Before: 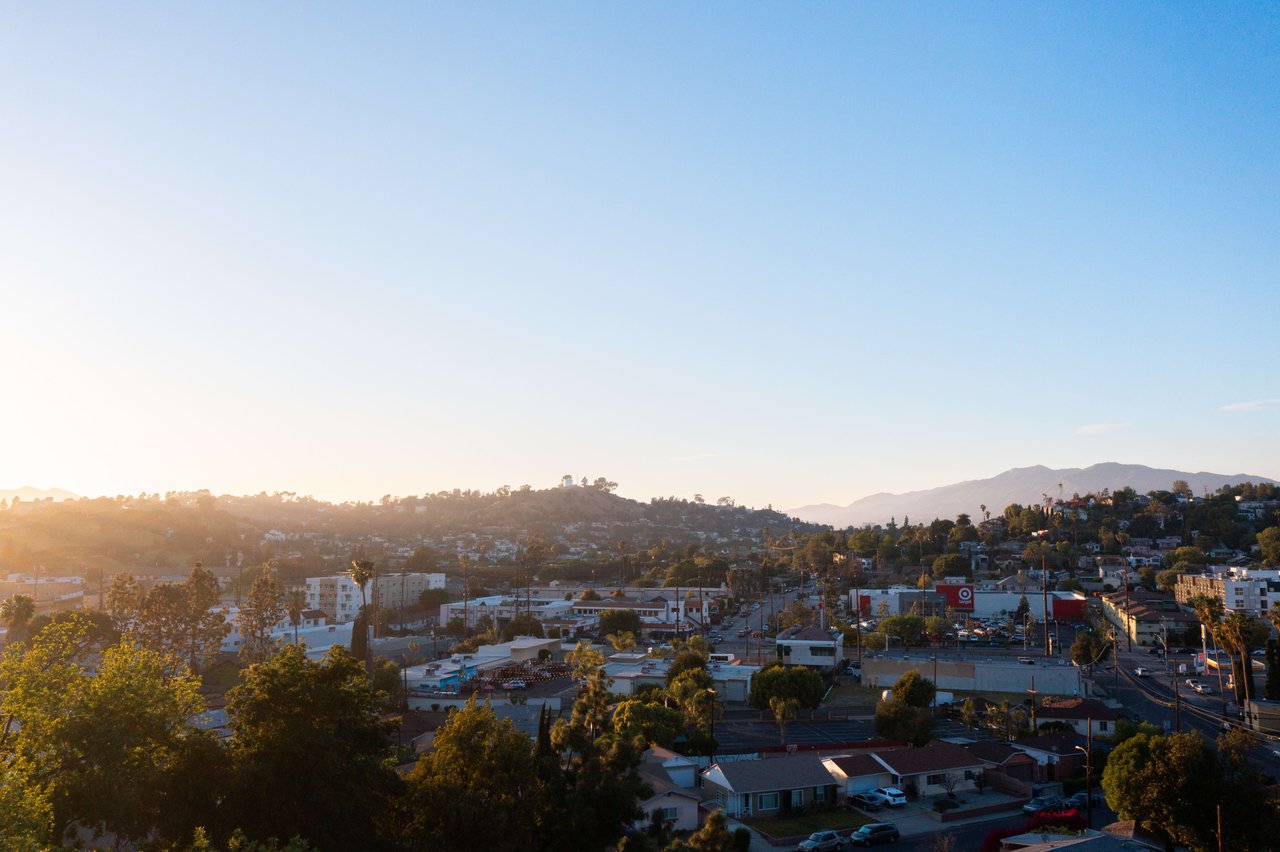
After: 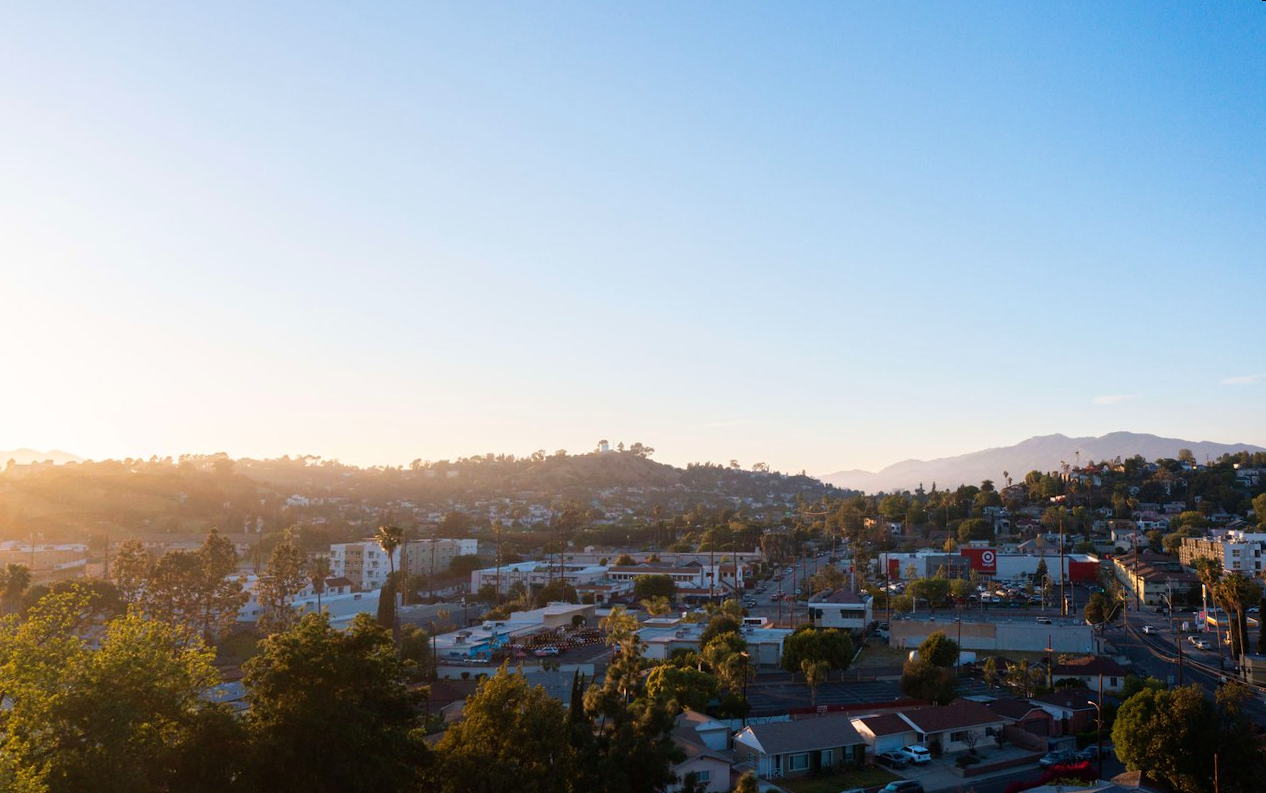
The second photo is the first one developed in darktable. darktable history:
velvia: strength 15%
rotate and perspective: rotation 0.679°, lens shift (horizontal) 0.136, crop left 0.009, crop right 0.991, crop top 0.078, crop bottom 0.95
